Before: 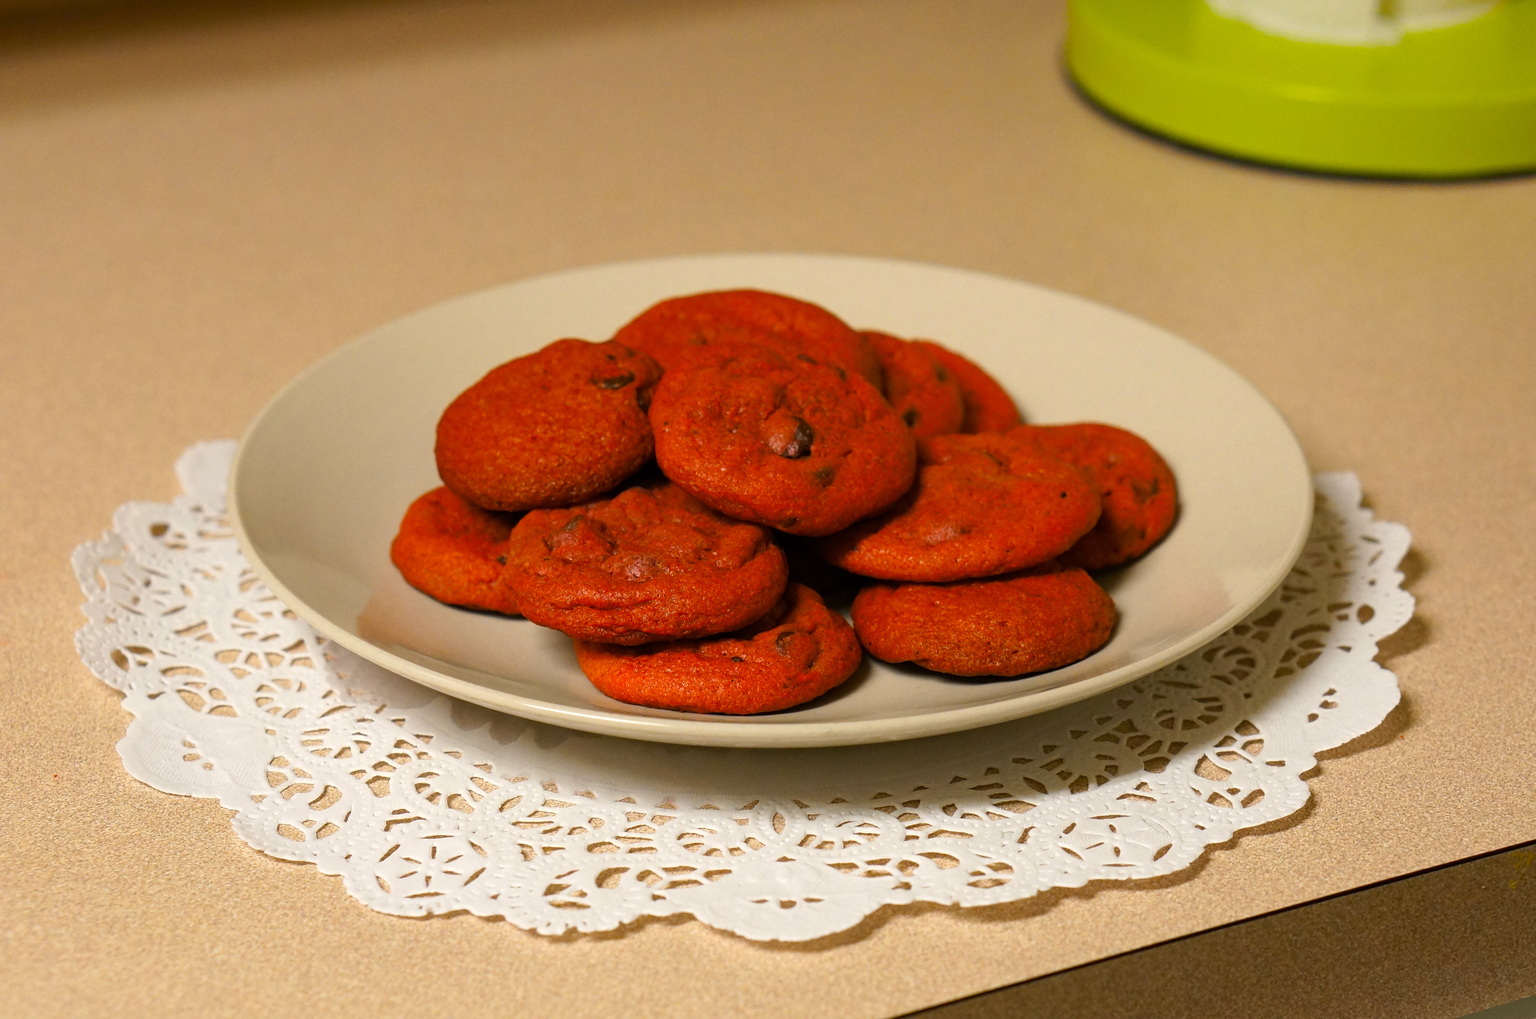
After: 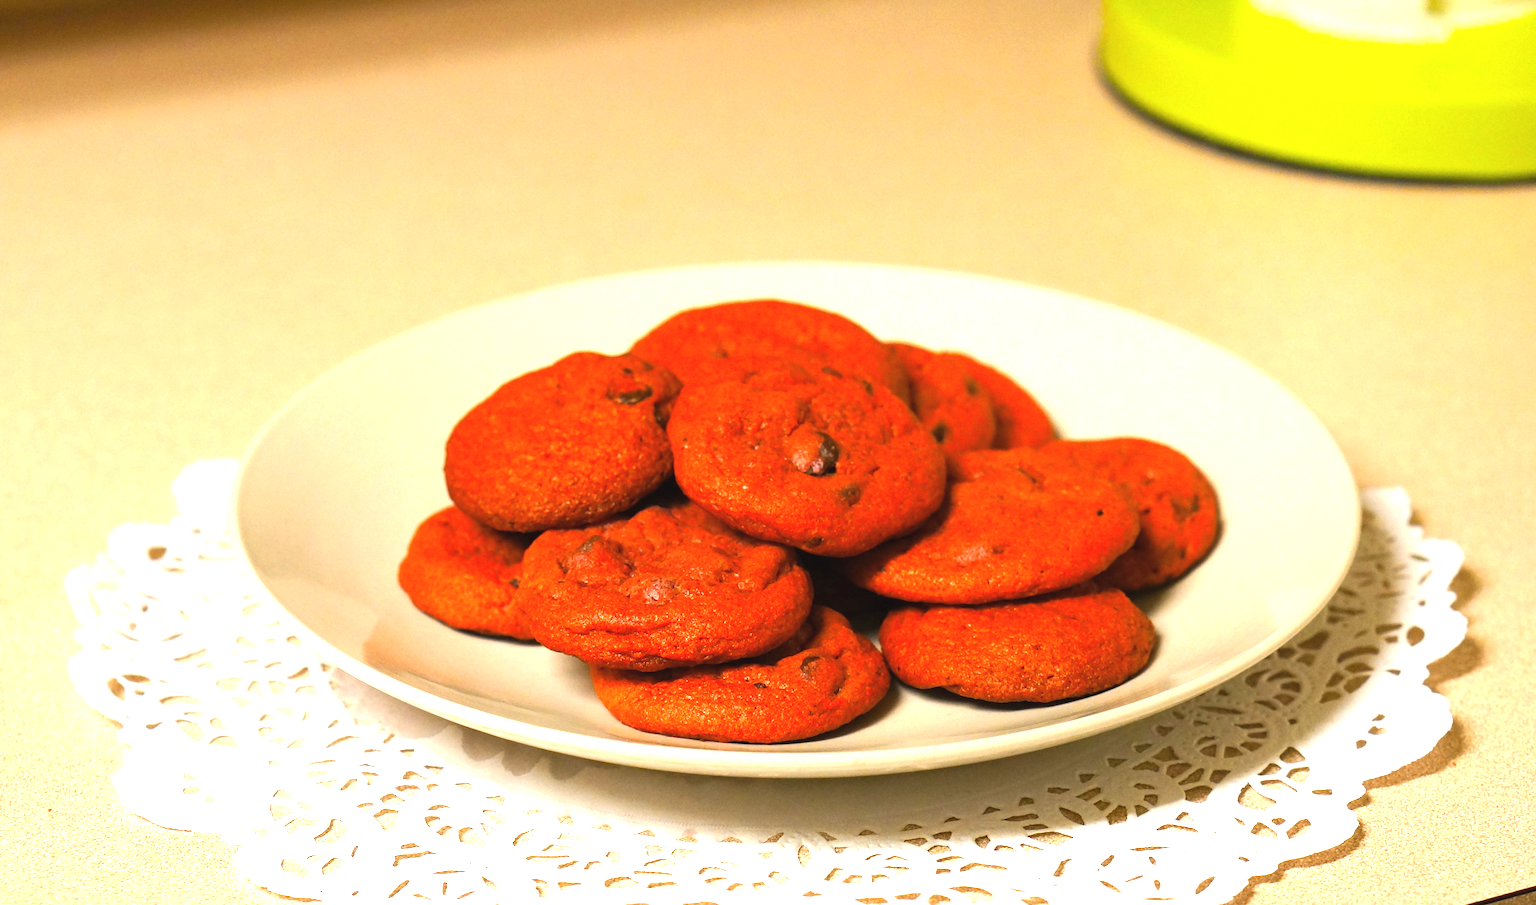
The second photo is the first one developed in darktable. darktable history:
crop and rotate: angle 0.224°, left 0.321%, right 3.214%, bottom 14.324%
exposure: black level correction -0.002, exposure 1.34 EV, compensate exposure bias true, compensate highlight preservation false
